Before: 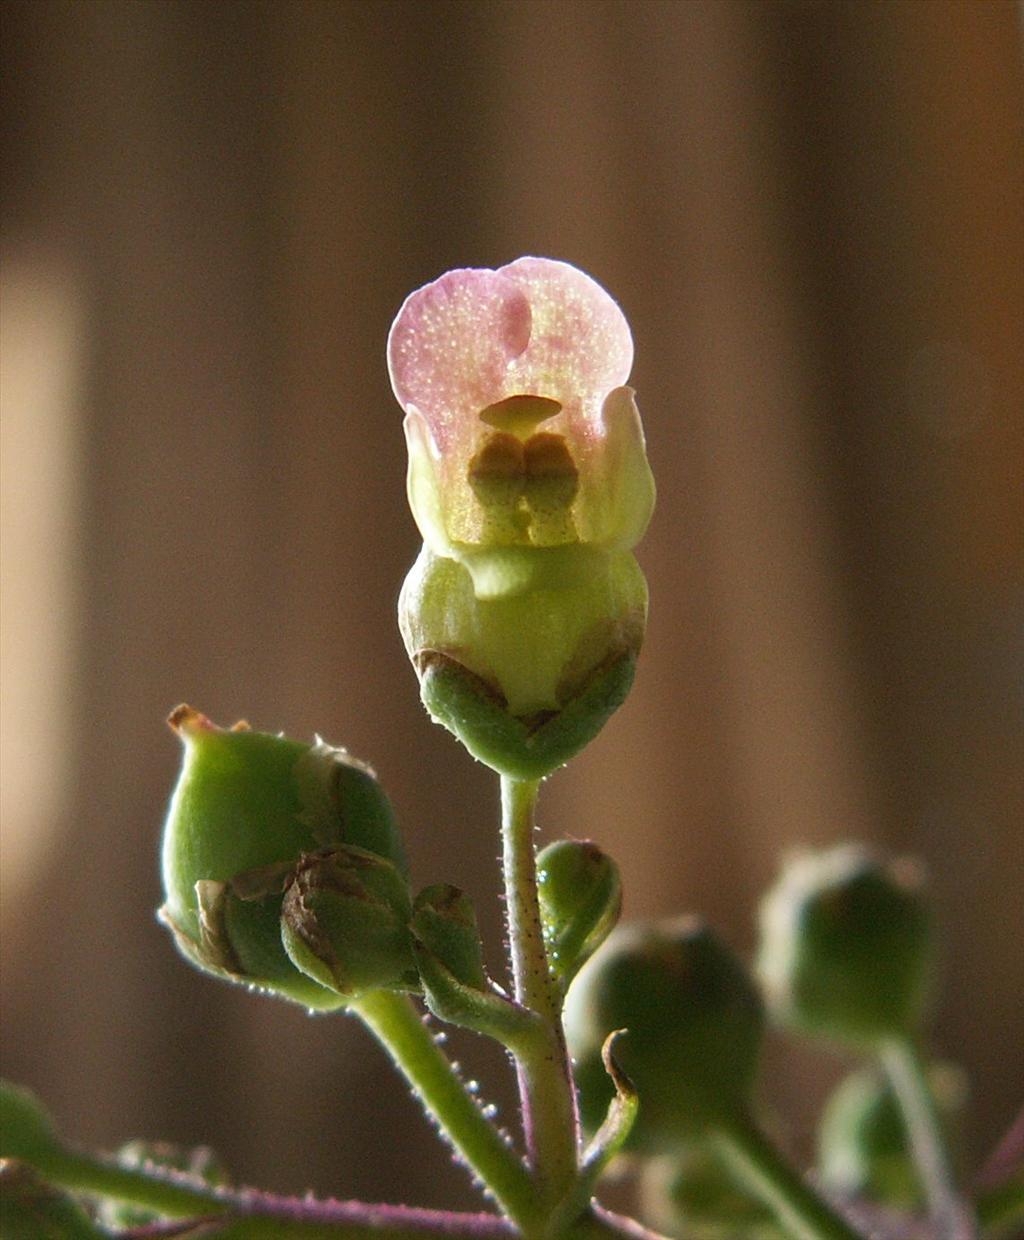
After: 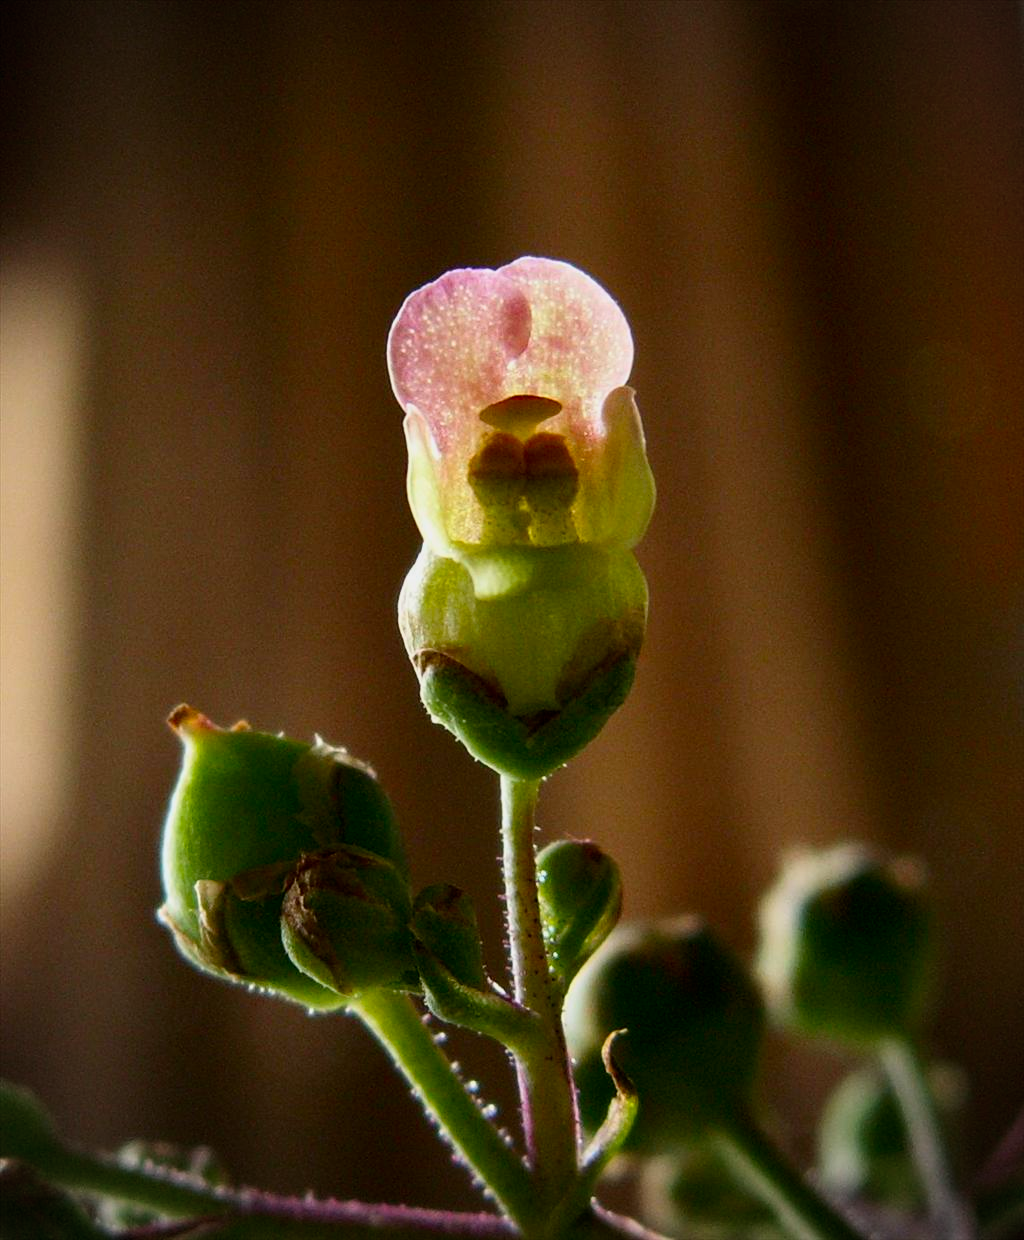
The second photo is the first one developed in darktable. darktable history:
exposure: black level correction 0.006, exposure -0.226 EV, compensate highlight preservation false
vignetting: brightness -0.575
tone curve: curves: ch0 [(0, 0) (0.059, 0.027) (0.162, 0.125) (0.304, 0.279) (0.547, 0.532) (0.828, 0.815) (1, 0.983)]; ch1 [(0, 0) (0.23, 0.166) (0.34, 0.298) (0.371, 0.334) (0.435, 0.408) (0.477, 0.469) (0.499, 0.498) (0.529, 0.544) (0.559, 0.587) (0.743, 0.798) (1, 1)]; ch2 [(0, 0) (0.431, 0.414) (0.498, 0.503) (0.524, 0.531) (0.568, 0.567) (0.6, 0.597) (0.643, 0.631) (0.74, 0.721) (1, 1)], preserve colors none
contrast brightness saturation: contrast 0.168, saturation 0.322
